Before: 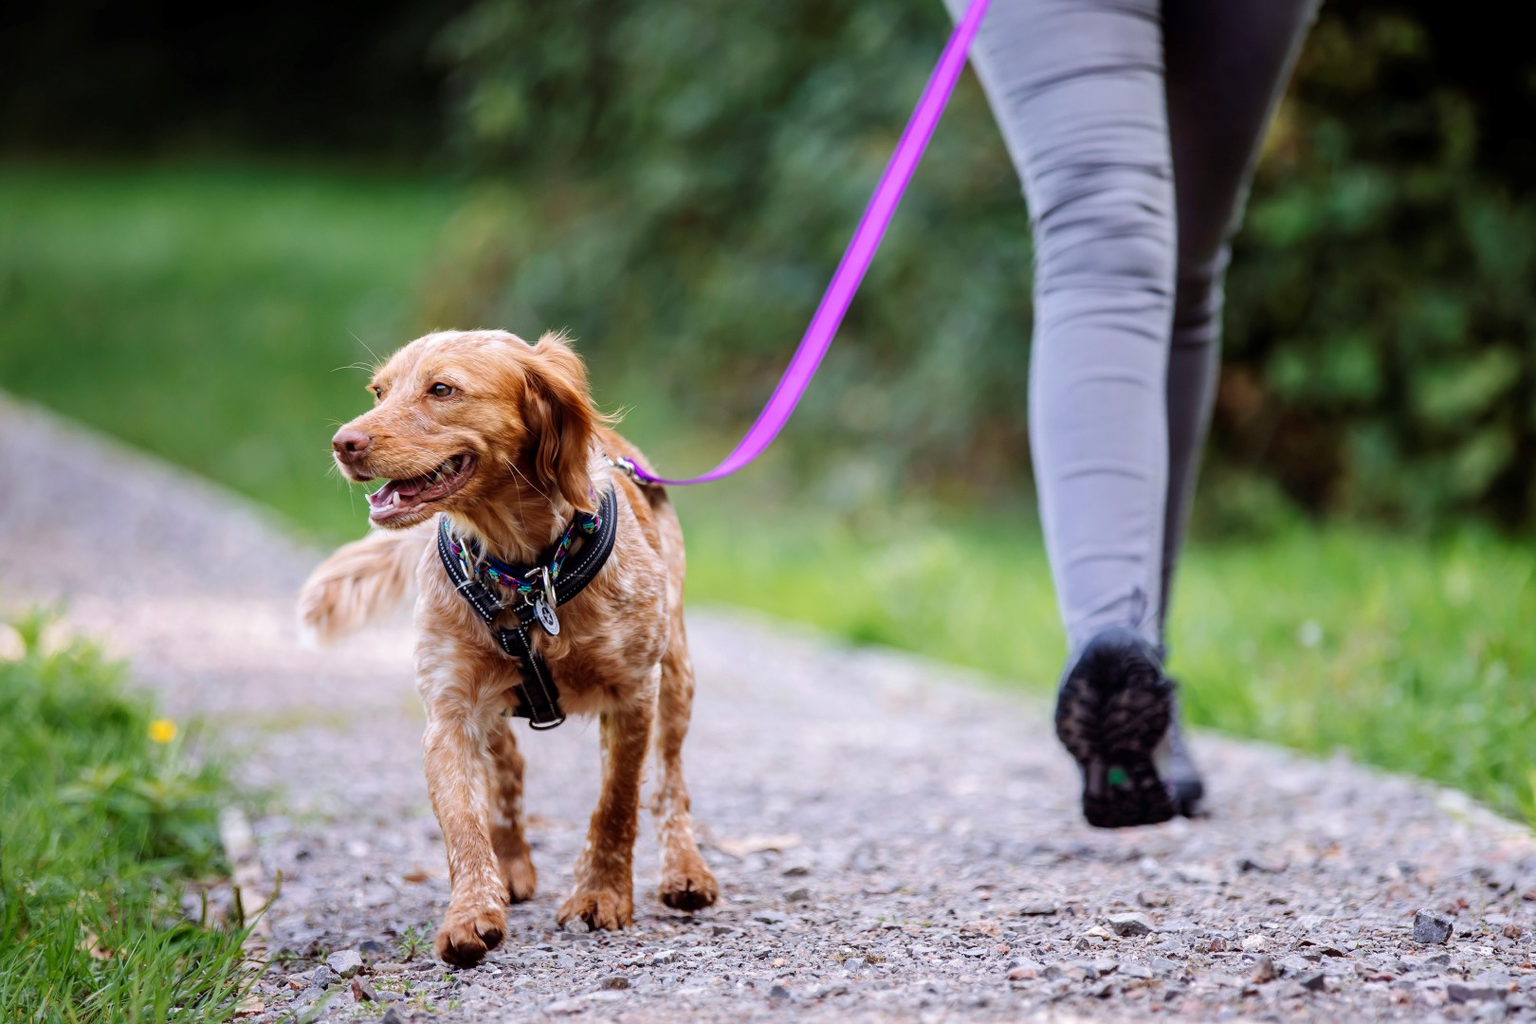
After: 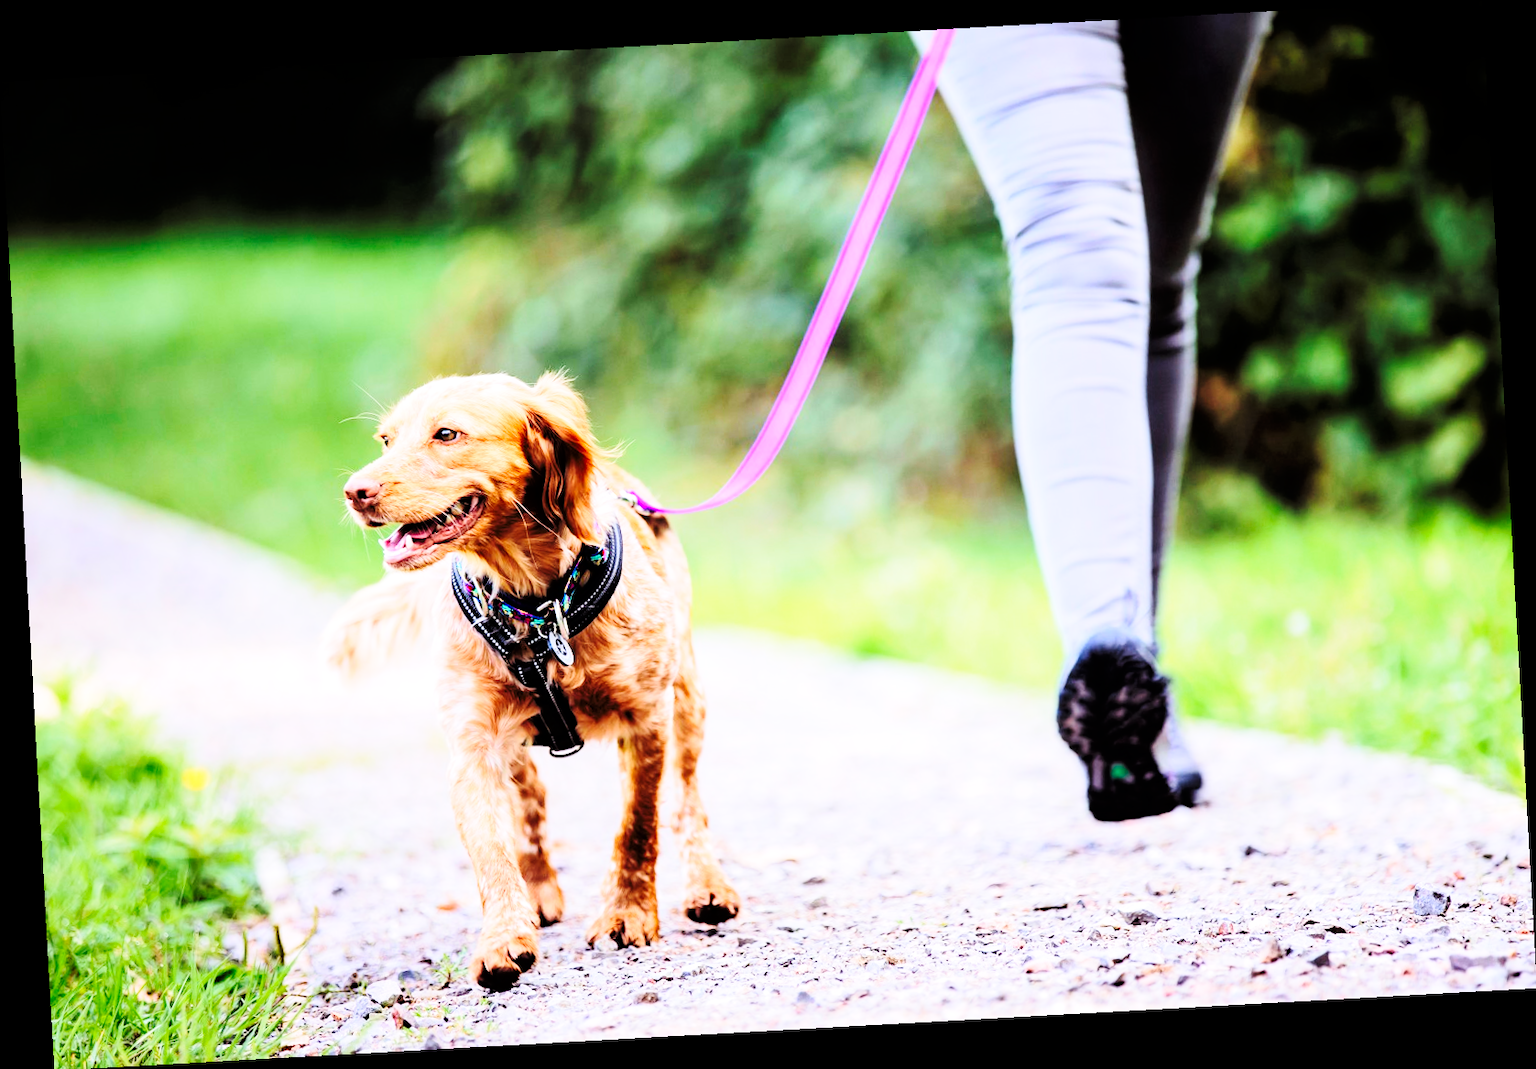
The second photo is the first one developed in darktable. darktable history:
rotate and perspective: rotation -3.18°, automatic cropping off
tone curve: curves: ch0 [(0, 0) (0.082, 0.02) (0.129, 0.078) (0.275, 0.301) (0.67, 0.809) (1, 1)], color space Lab, linked channels, preserve colors none
base curve: curves: ch0 [(0, 0) (0.028, 0.03) (0.121, 0.232) (0.46, 0.748) (0.859, 0.968) (1, 1)], preserve colors none
exposure: exposure 0.3 EV, compensate highlight preservation false
